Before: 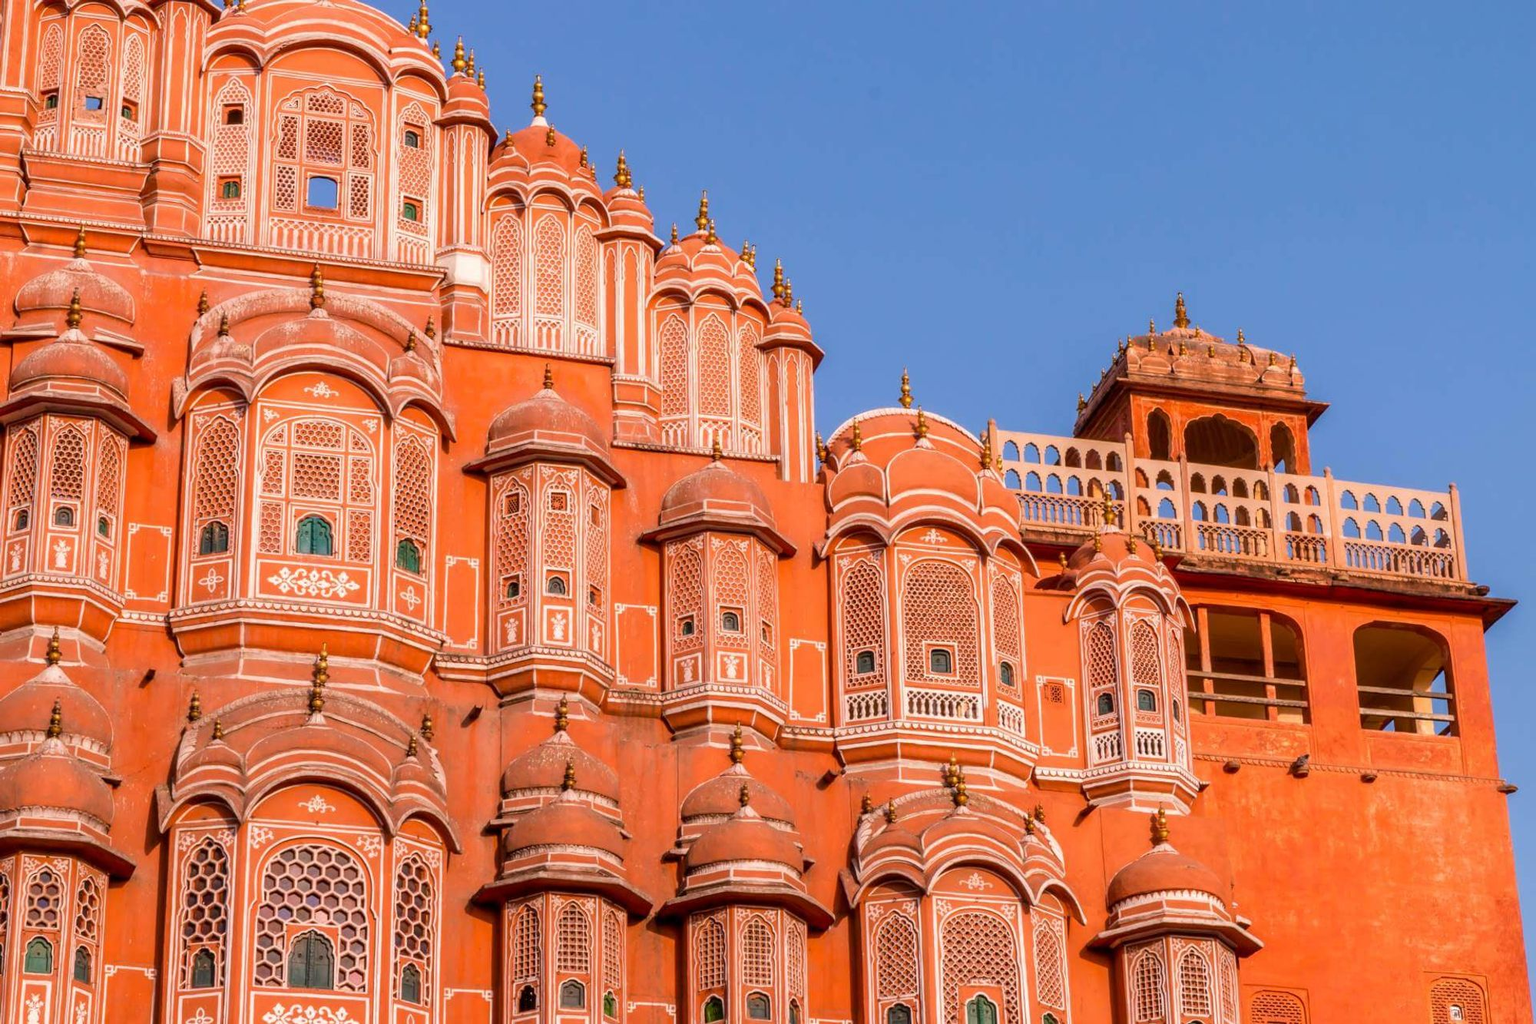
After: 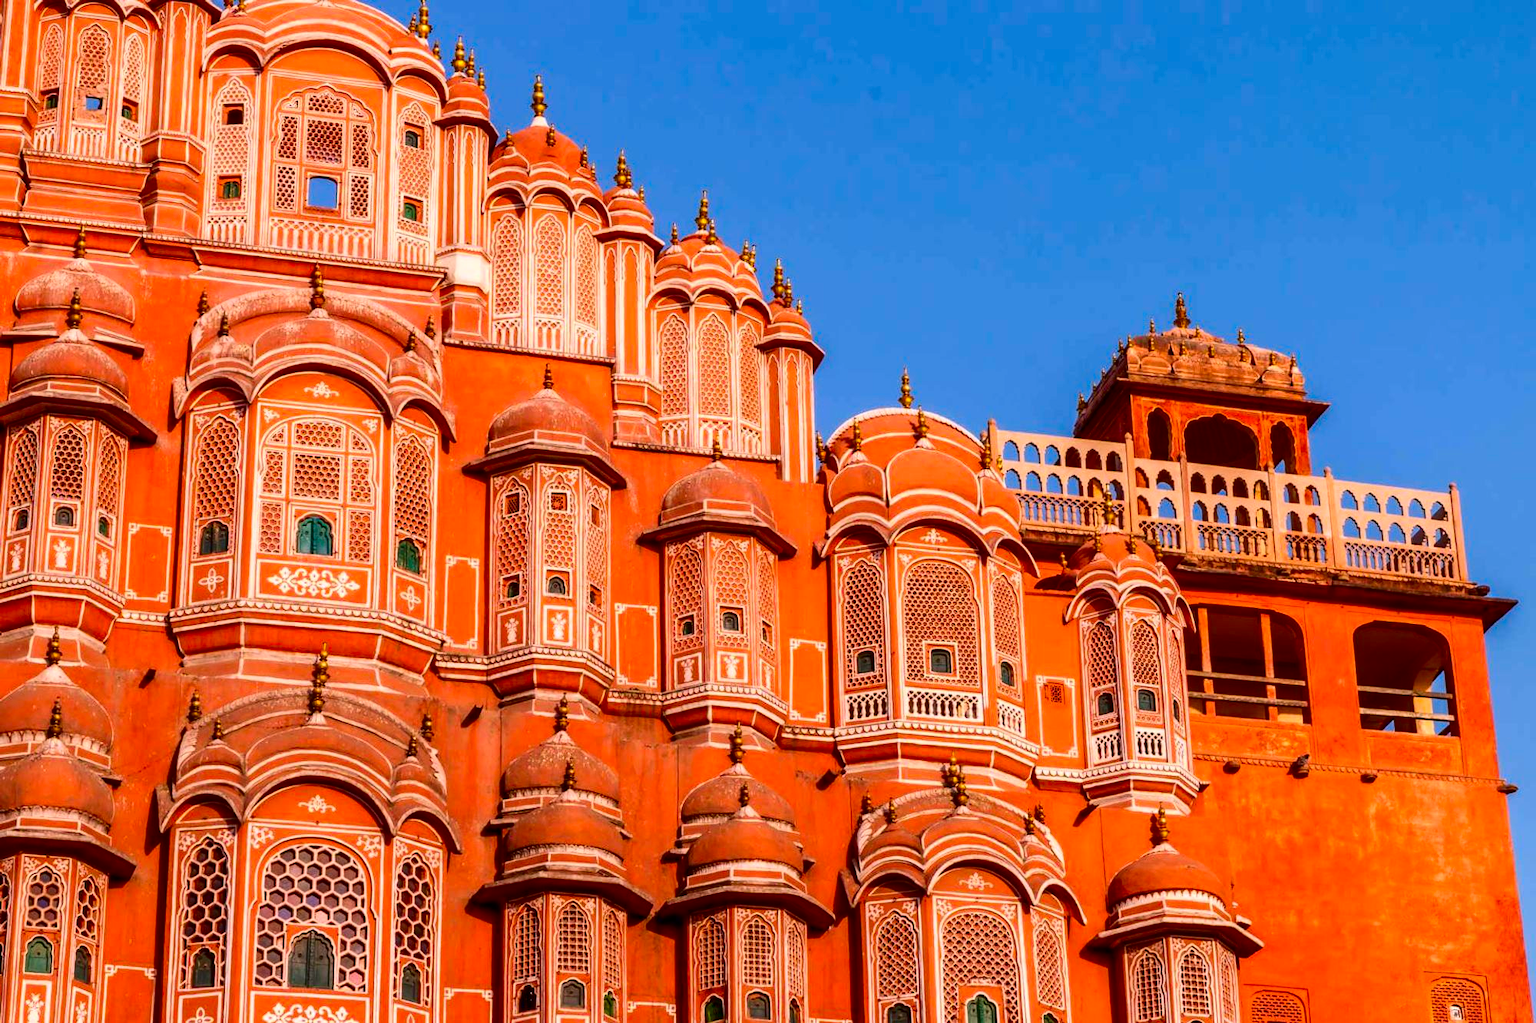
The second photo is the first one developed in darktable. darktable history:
color balance rgb: power › hue 62.66°, perceptual saturation grading › global saturation 0.16%, global vibrance 30.346%
contrast brightness saturation: contrast 0.21, brightness -0.105, saturation 0.211
